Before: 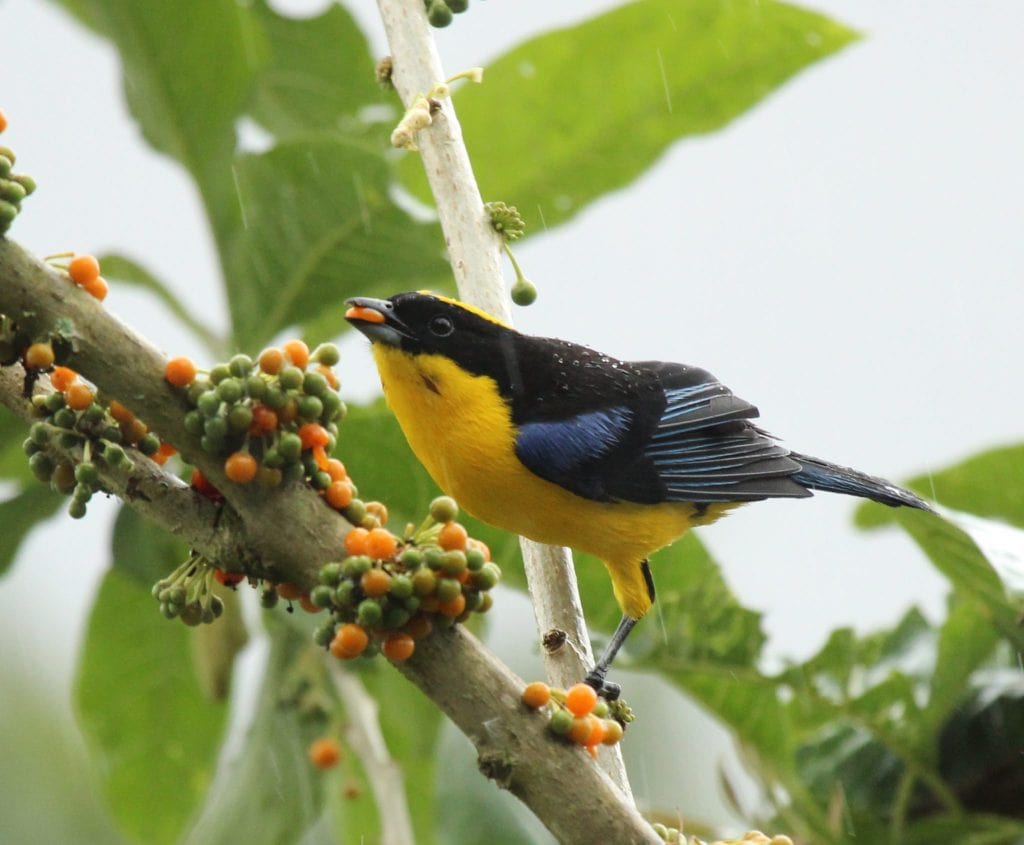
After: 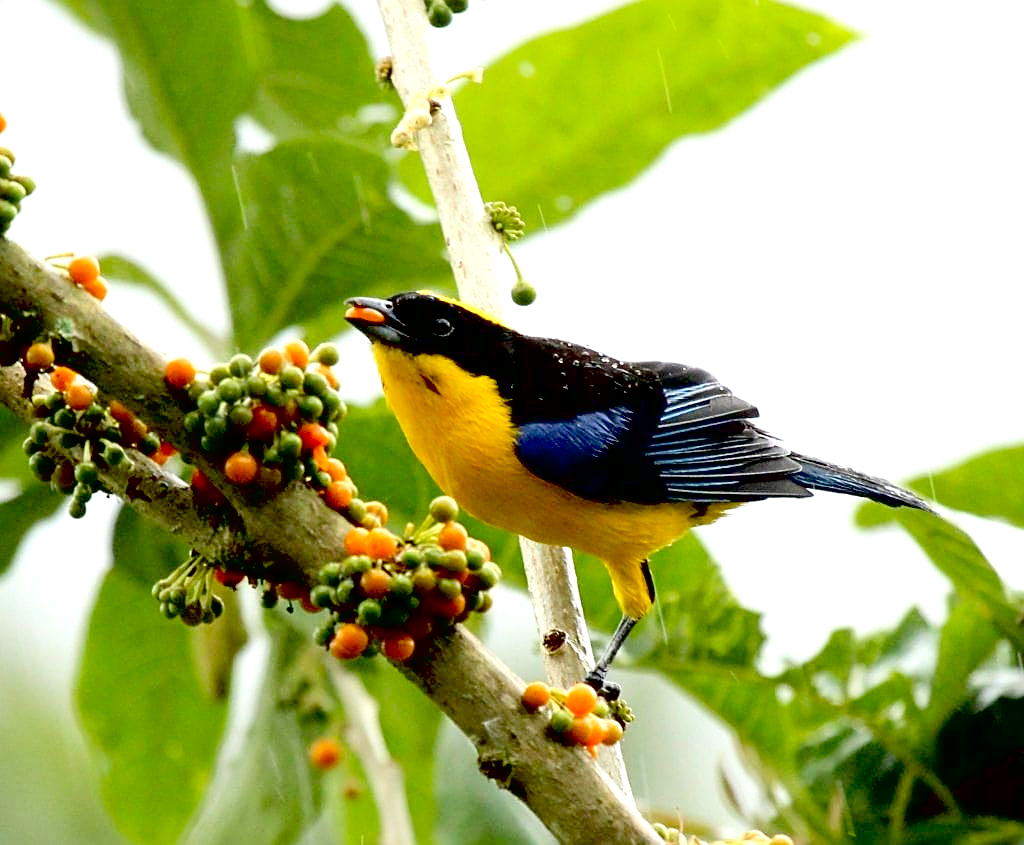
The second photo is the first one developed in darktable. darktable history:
sharpen: radius 1.967
contrast brightness saturation: contrast 0.1, brightness 0.03, saturation 0.09
exposure: black level correction 0.04, exposure 0.5 EV, compensate highlight preservation false
